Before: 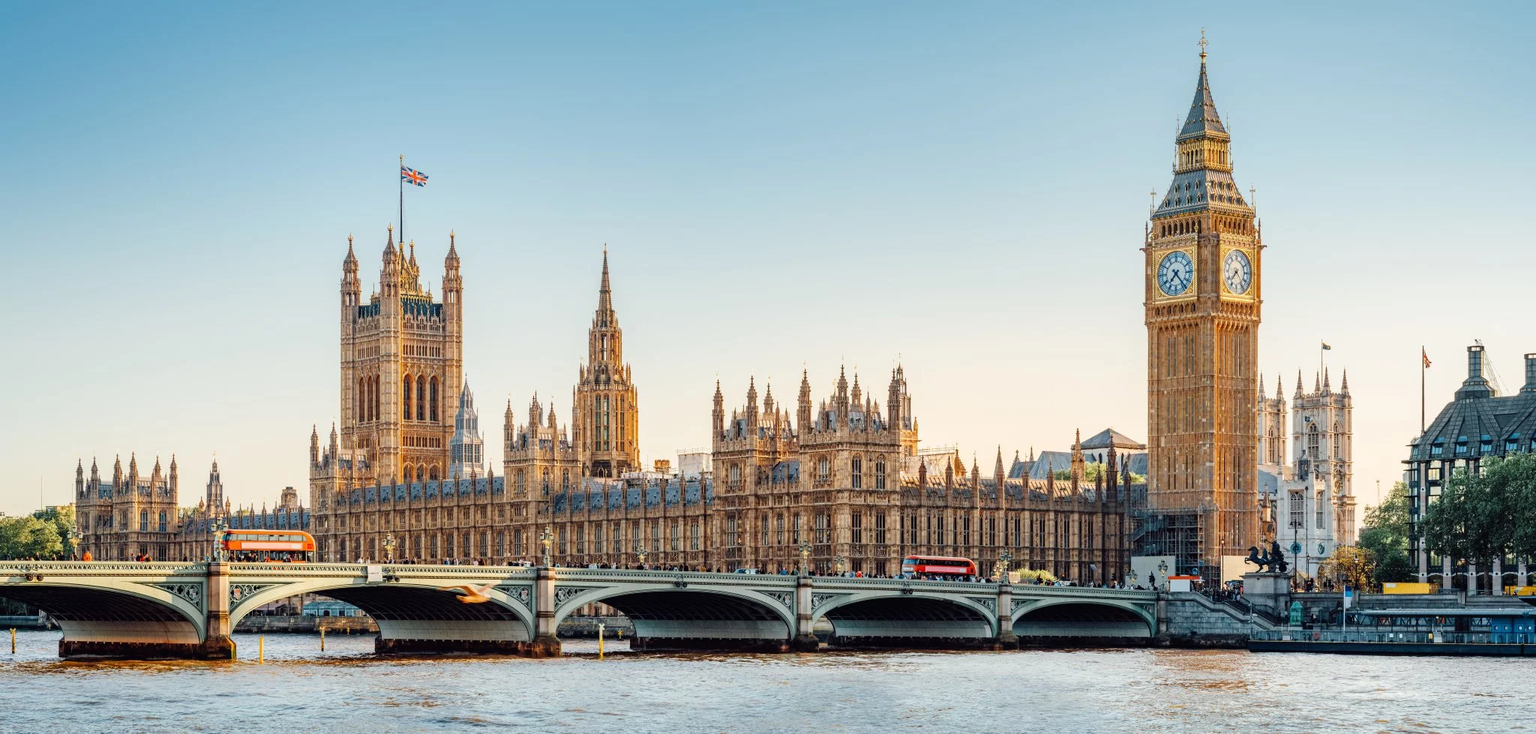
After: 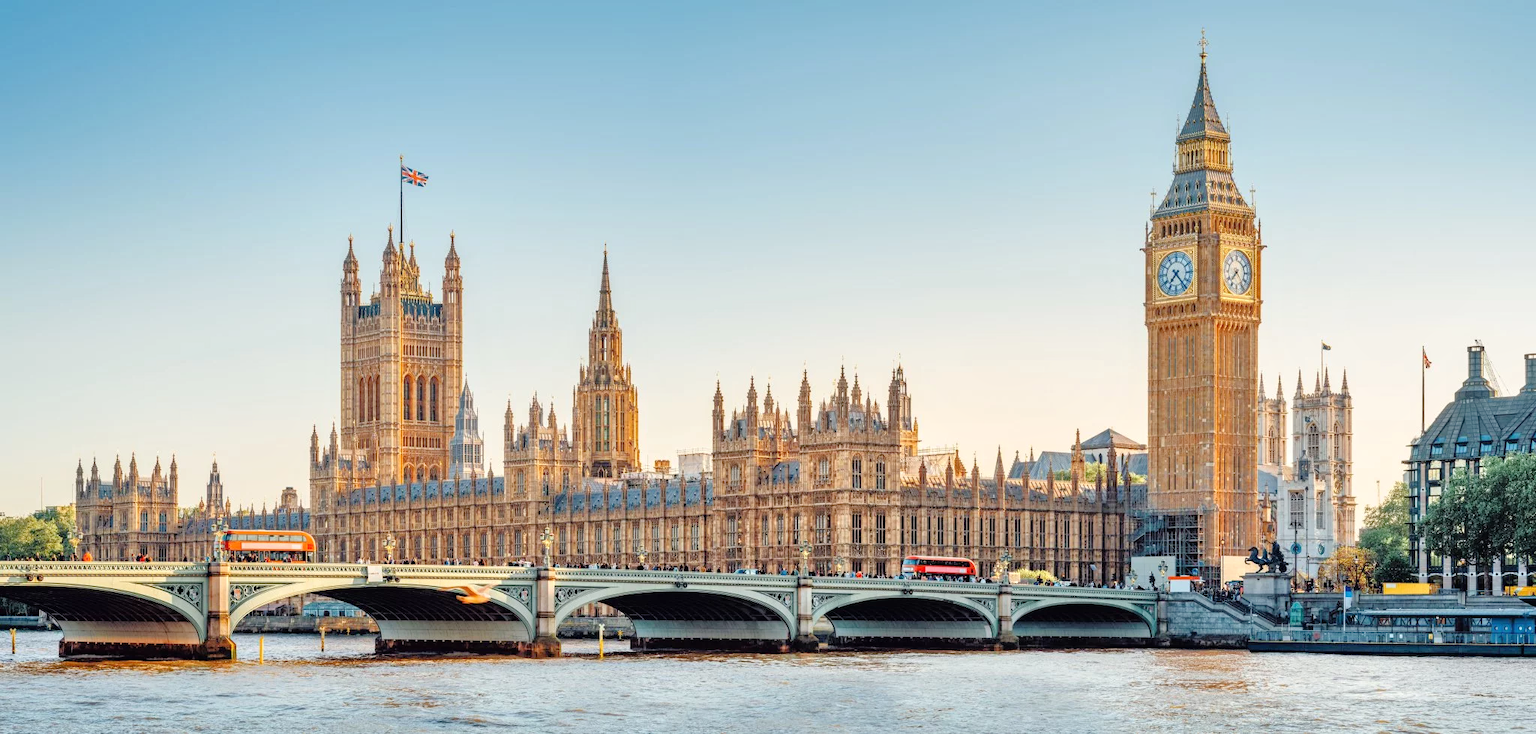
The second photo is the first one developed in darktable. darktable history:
exposure: black level correction 0, compensate exposure bias true, compensate highlight preservation false
tone equalizer: -7 EV 0.15 EV, -6 EV 0.6 EV, -5 EV 1.15 EV, -4 EV 1.33 EV, -3 EV 1.15 EV, -2 EV 0.6 EV, -1 EV 0.15 EV, mask exposure compensation -0.5 EV
